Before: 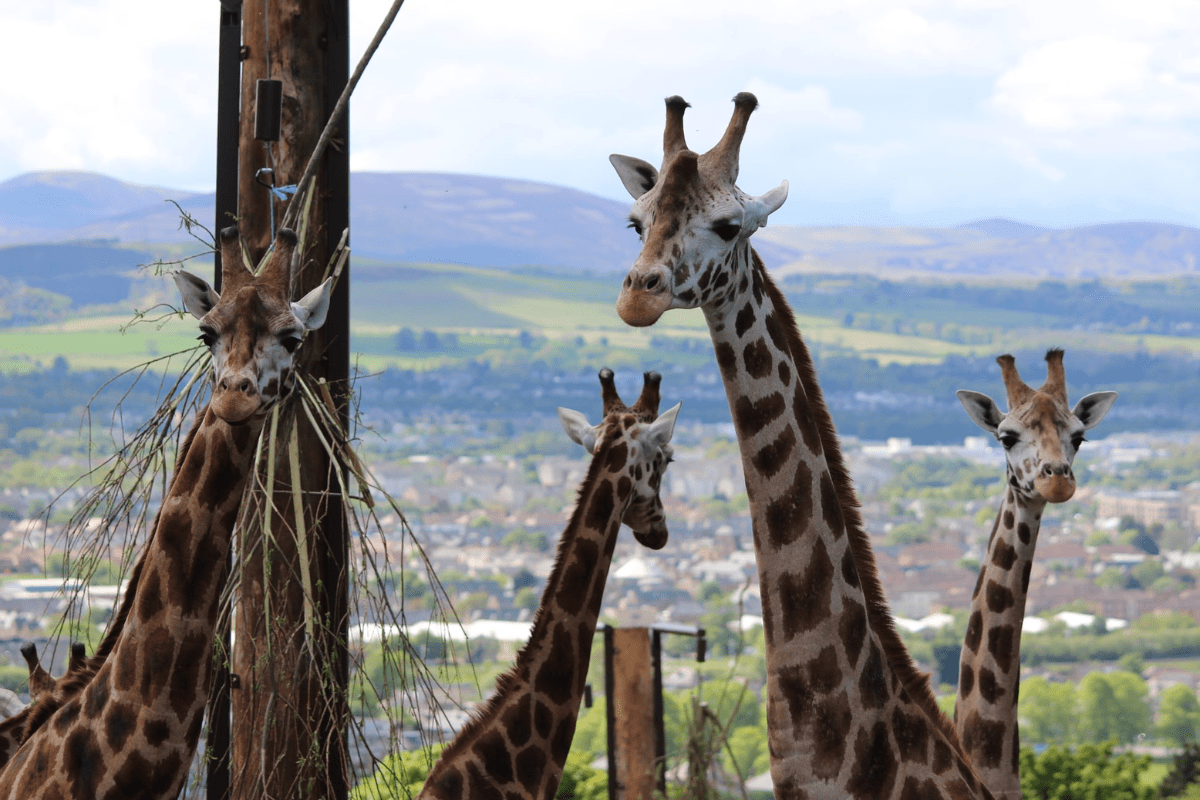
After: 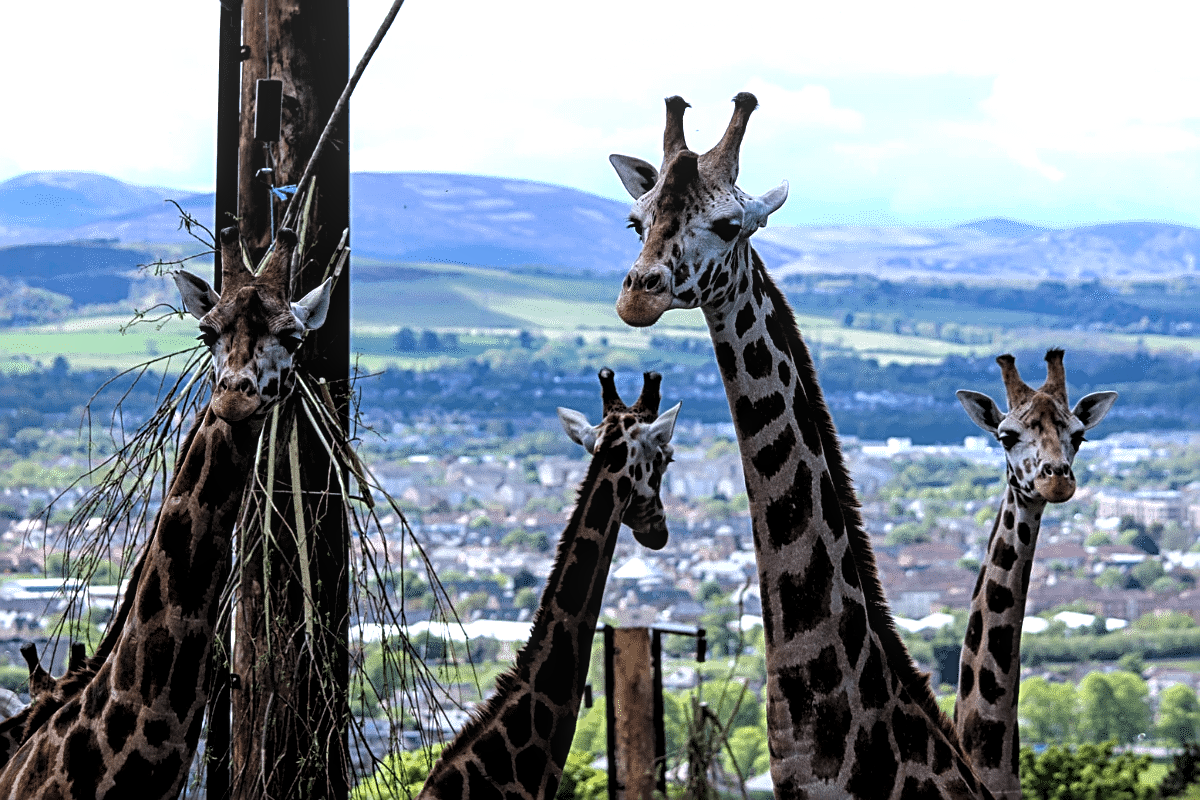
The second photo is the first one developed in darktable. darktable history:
sharpen: radius 2.543, amount 0.636
local contrast: on, module defaults
color calibration: output R [0.994, 0.059, -0.119, 0], output G [-0.036, 1.09, -0.119, 0], output B [0.078, -0.108, 0.961, 0], illuminant custom, x 0.371, y 0.382, temperature 4281.14 K
levels: levels [0.129, 0.519, 0.867]
